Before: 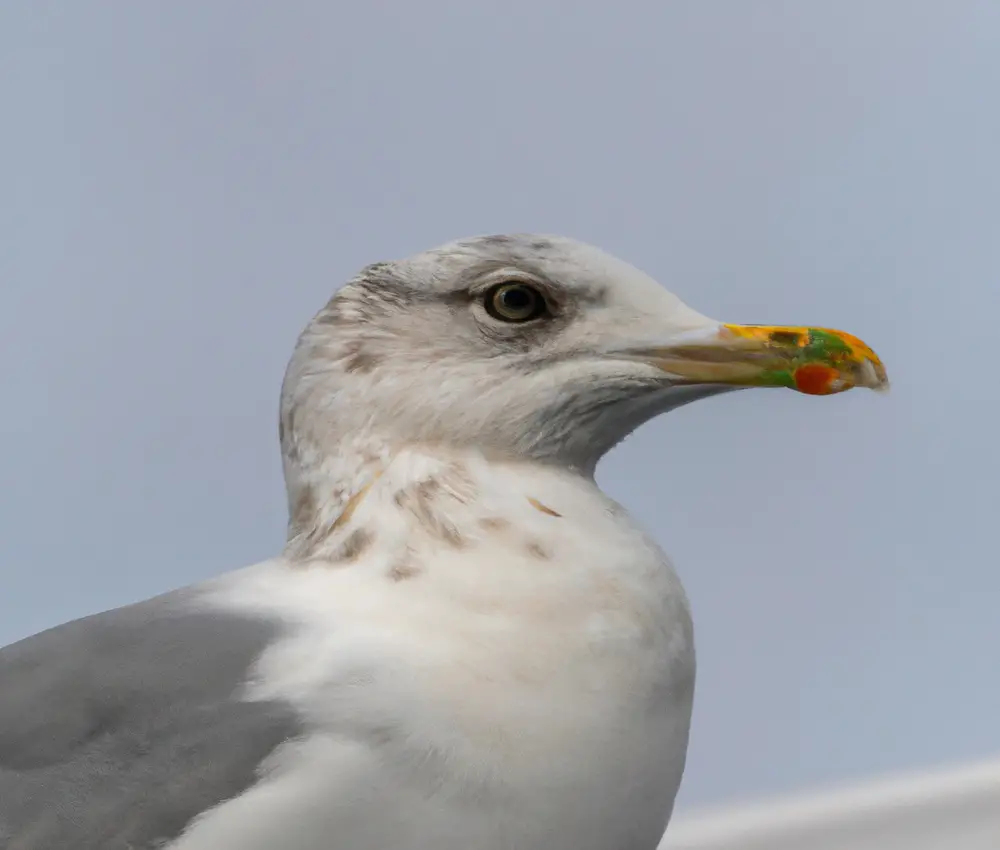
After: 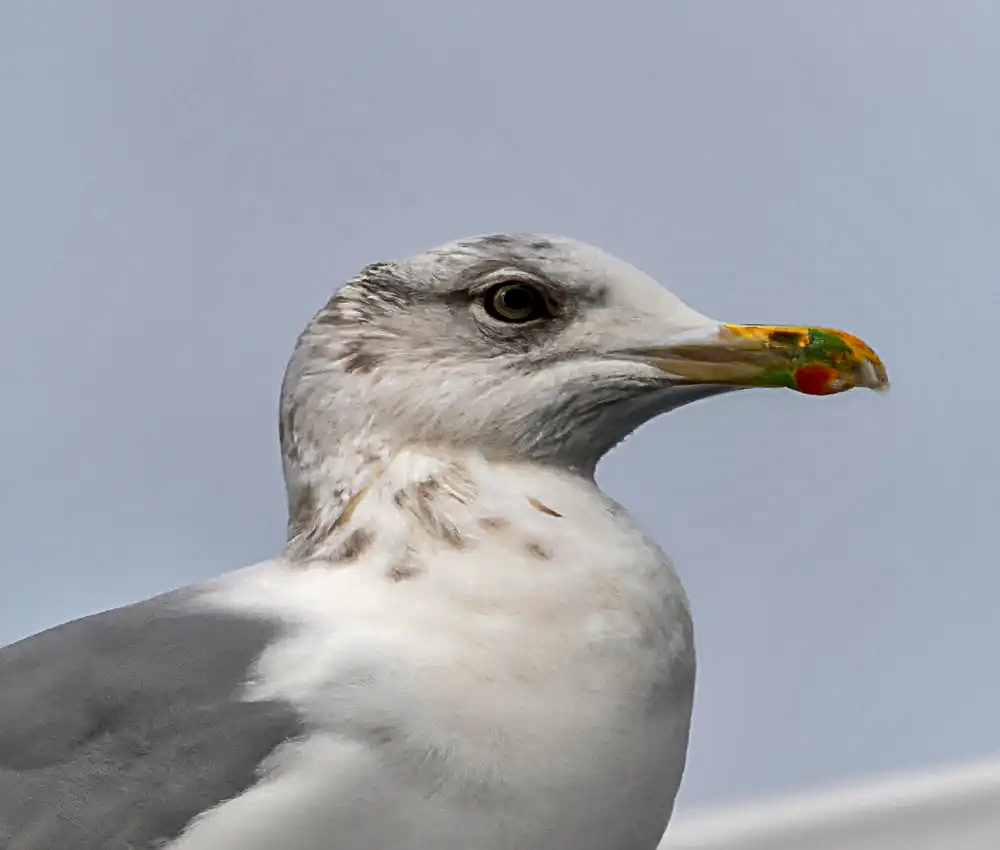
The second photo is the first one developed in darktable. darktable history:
local contrast: mode bilateral grid, contrast 24, coarseness 61, detail 152%, midtone range 0.2
sharpen: radius 3.111
